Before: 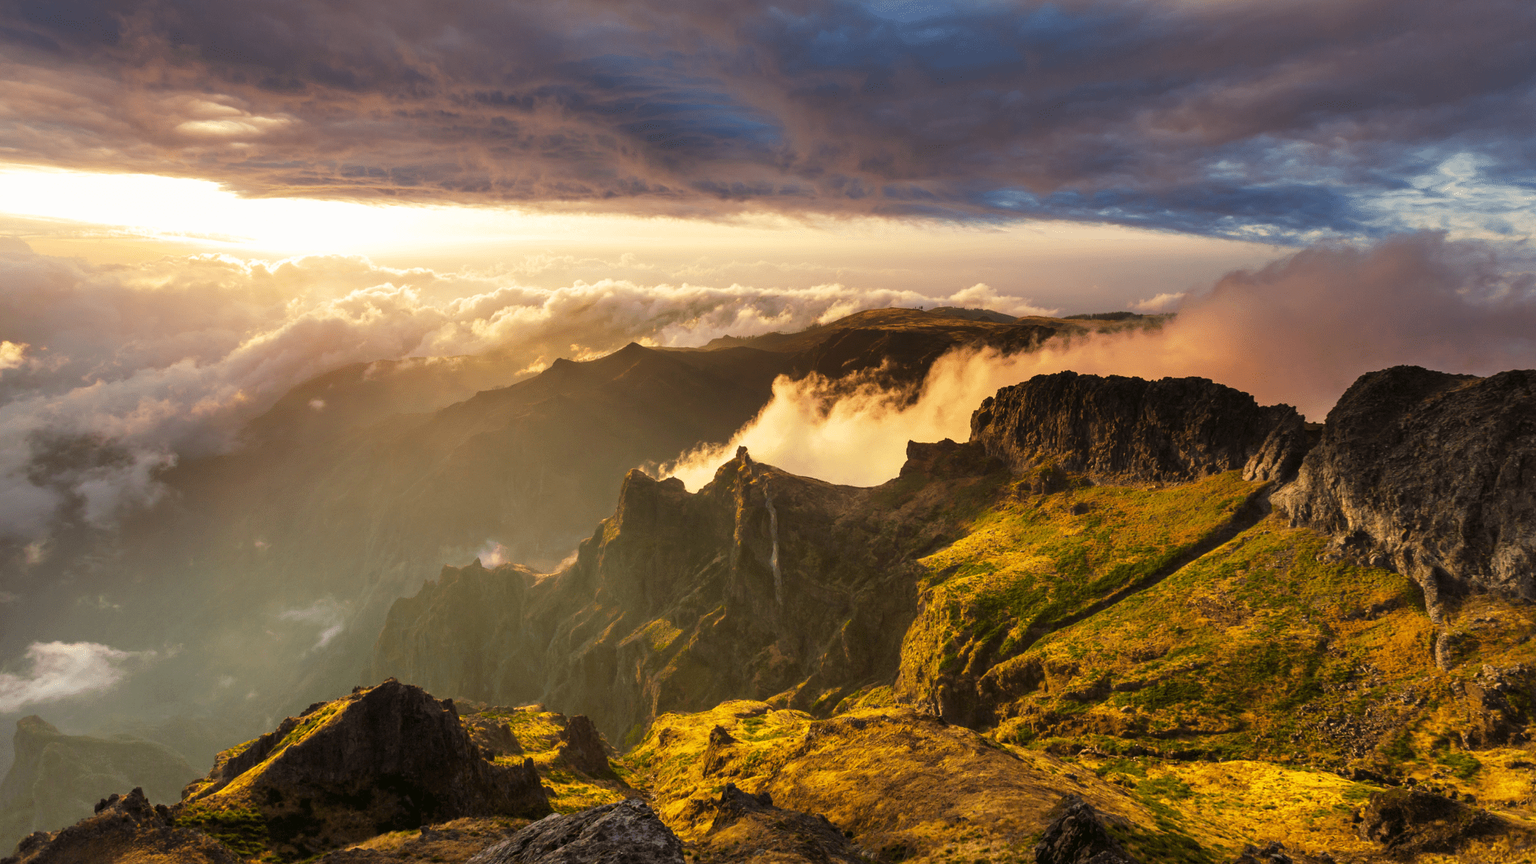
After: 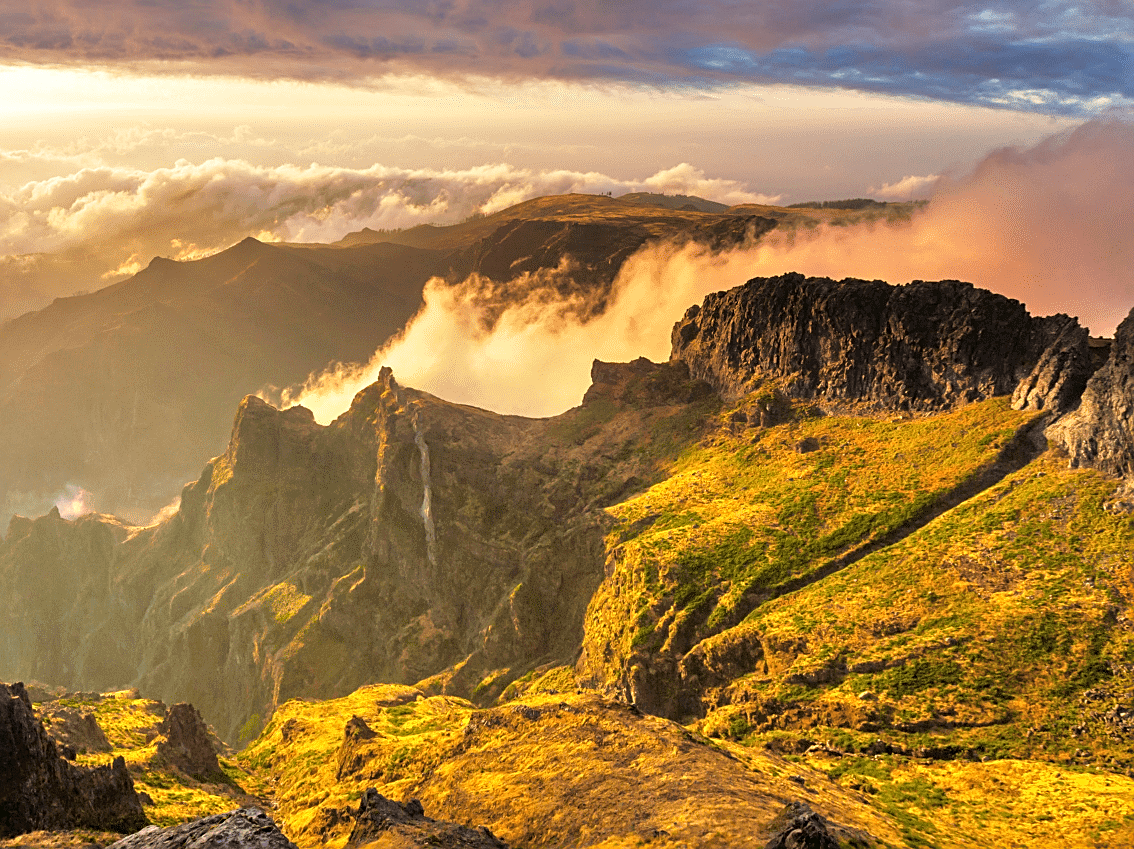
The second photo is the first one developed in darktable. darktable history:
sharpen: on, module defaults
tone equalizer: -7 EV 0.15 EV, -6 EV 0.6 EV, -5 EV 1.15 EV, -4 EV 1.33 EV, -3 EV 1.15 EV, -2 EV 0.6 EV, -1 EV 0.15 EV, mask exposure compensation -0.5 EV
crop and rotate: left 28.256%, top 17.734%, right 12.656%, bottom 3.573%
